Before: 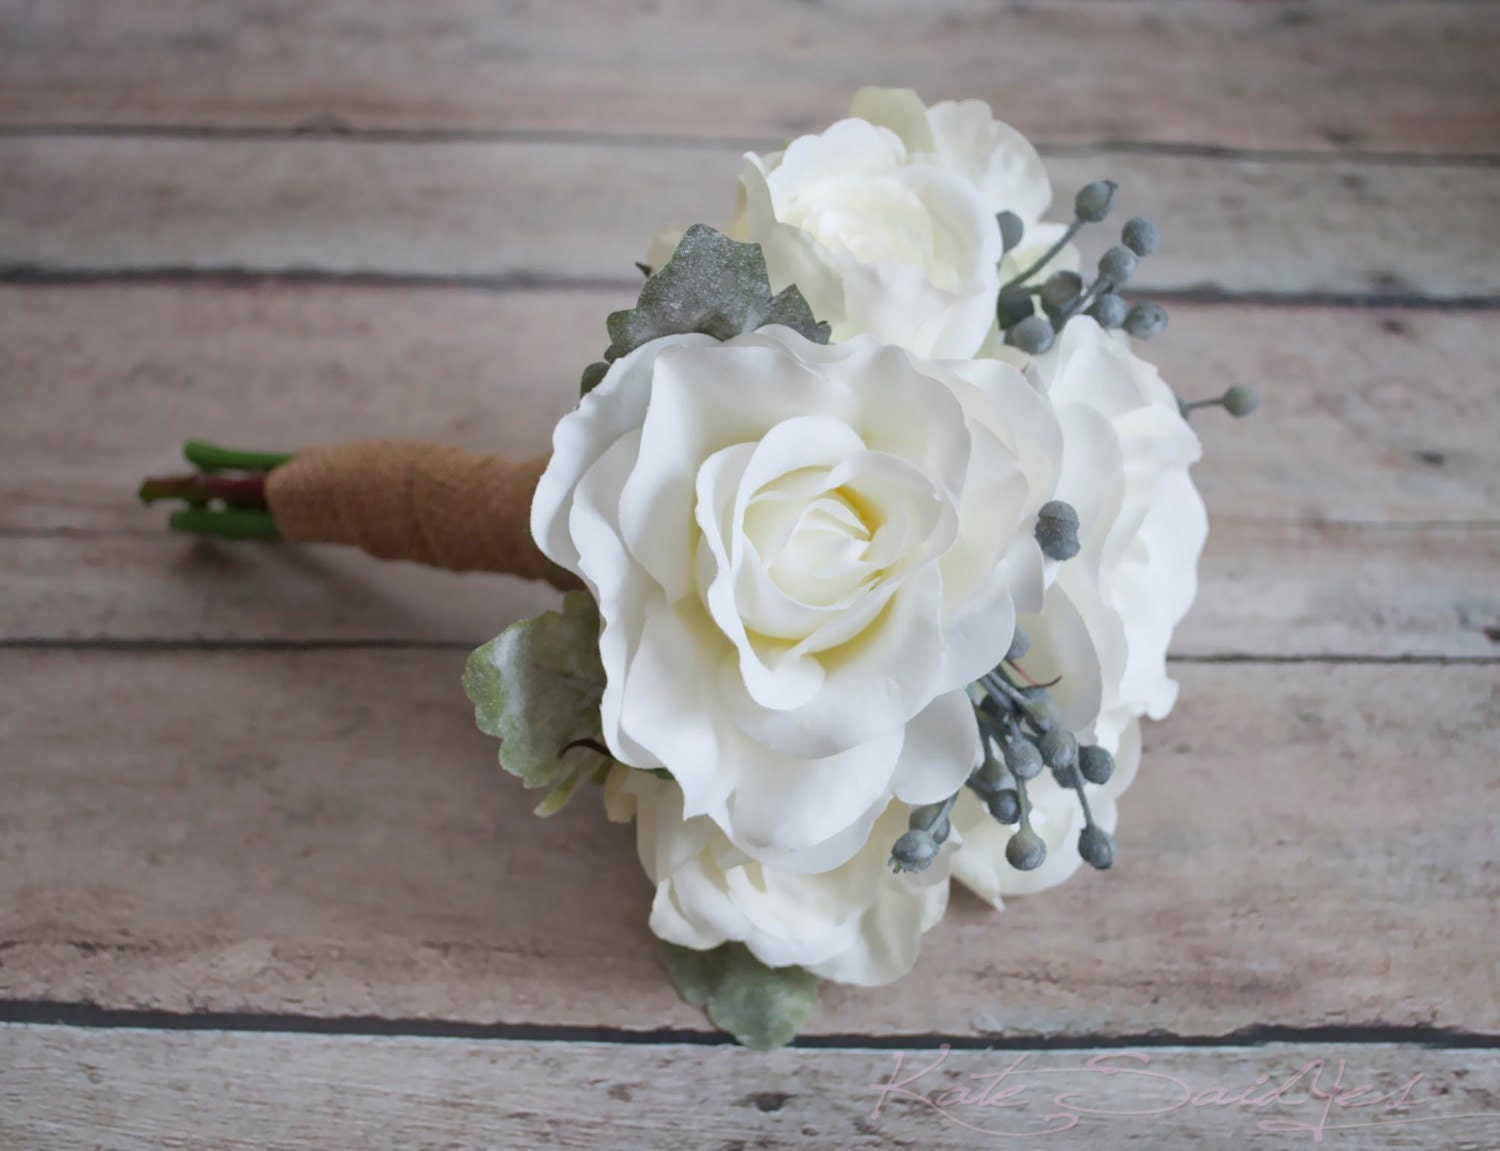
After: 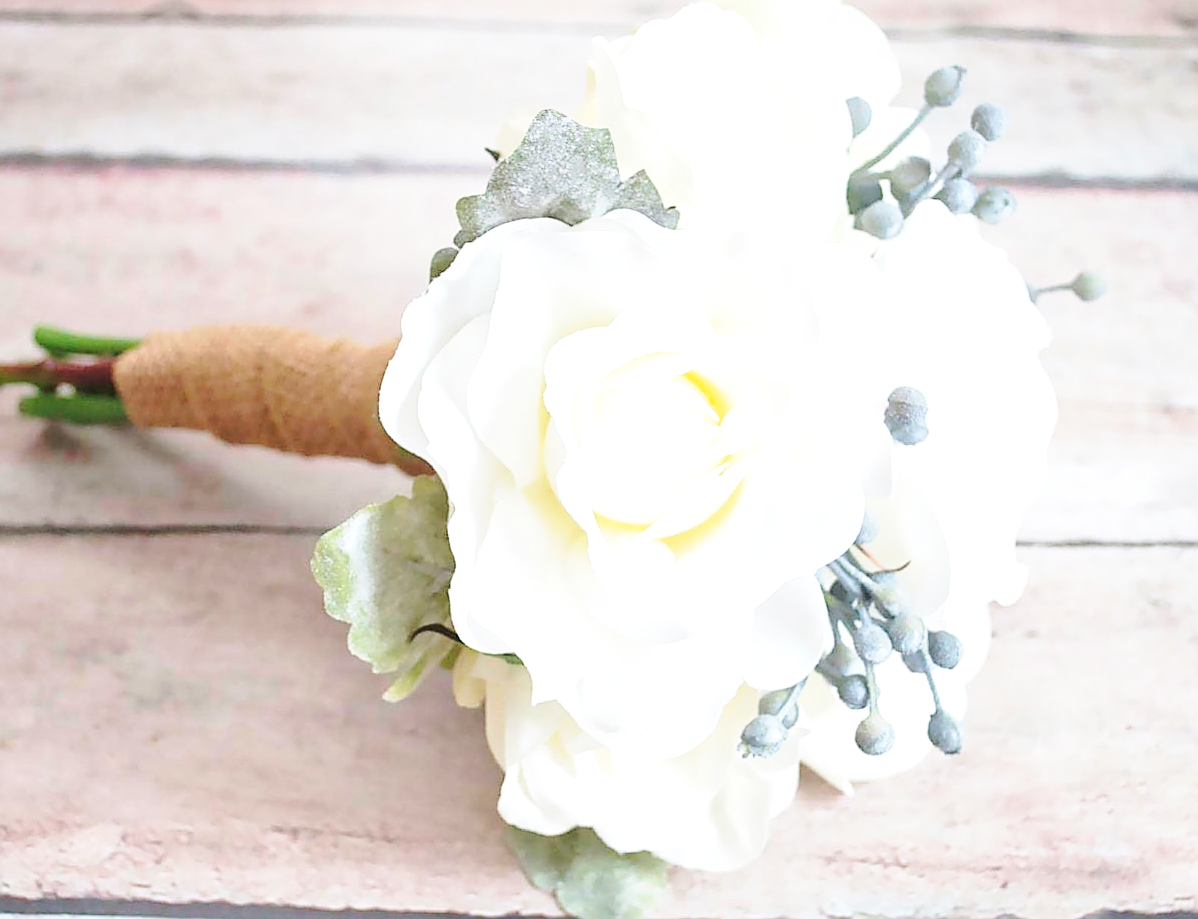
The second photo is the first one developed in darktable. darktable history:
crop and rotate: left 10.071%, top 10.071%, right 10.02%, bottom 10.02%
contrast brightness saturation: brightness 0.13
exposure: exposure 1 EV, compensate highlight preservation false
sharpen: radius 1.4, amount 1.25, threshold 0.7
base curve: curves: ch0 [(0, 0) (0.028, 0.03) (0.121, 0.232) (0.46, 0.748) (0.859, 0.968) (1, 1)], preserve colors none
